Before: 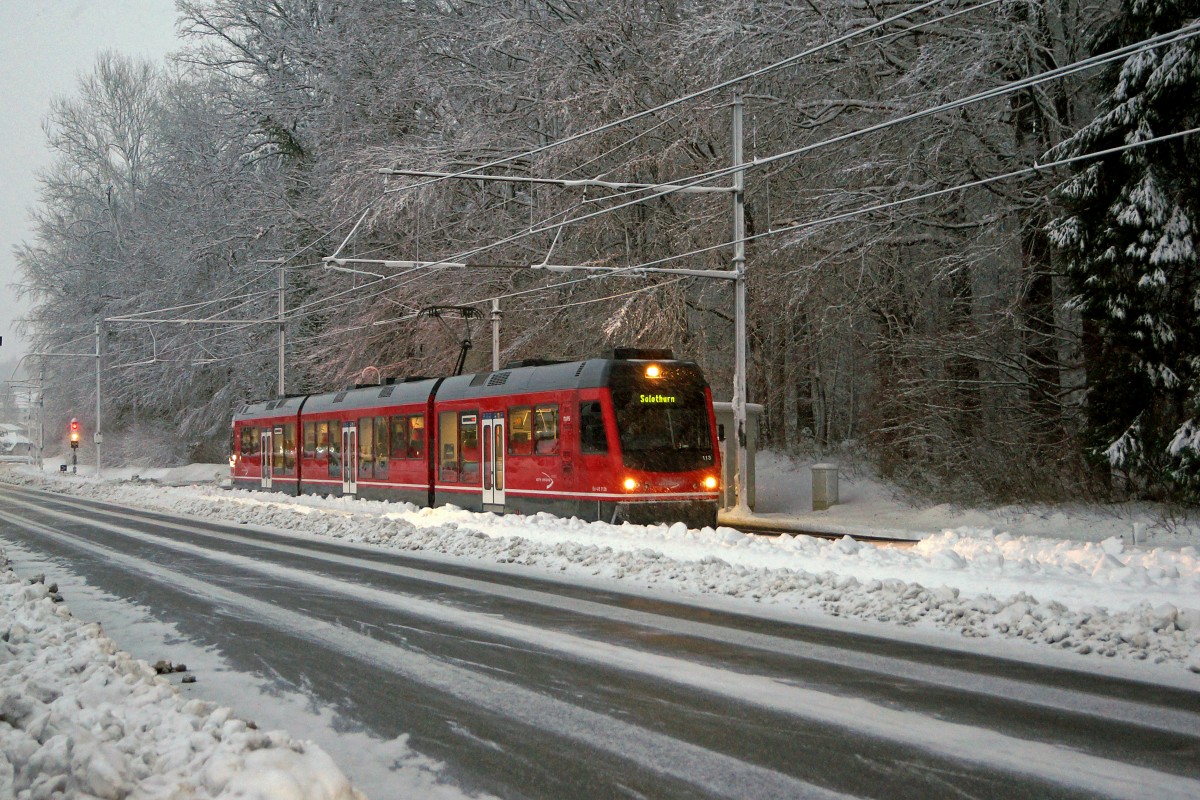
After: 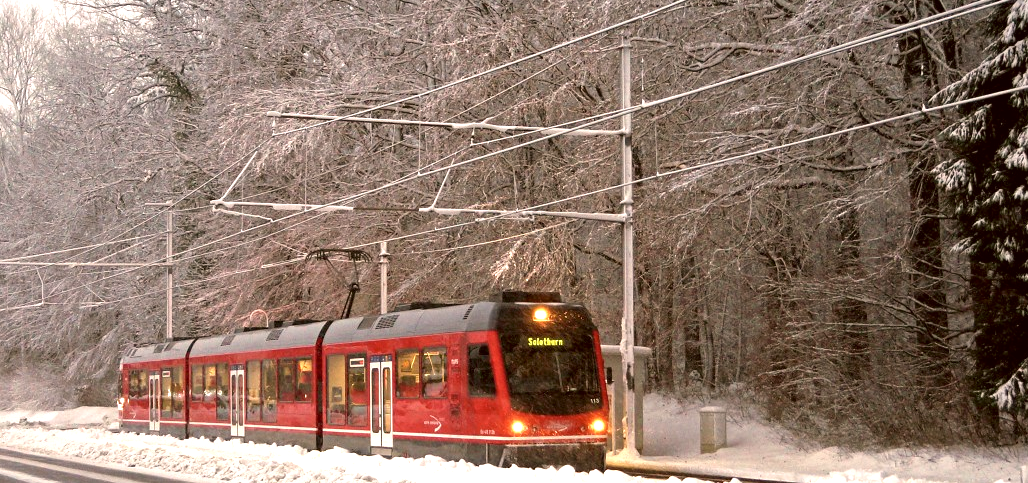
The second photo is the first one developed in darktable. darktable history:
exposure: black level correction 0.001, exposure 0.955 EV, compensate exposure bias true, compensate highlight preservation false
crop and rotate: left 9.345%, top 7.22%, right 4.982%, bottom 32.331%
color correction: highlights a* 10.21, highlights b* 9.79, shadows a* 8.61, shadows b* 7.88, saturation 0.8
